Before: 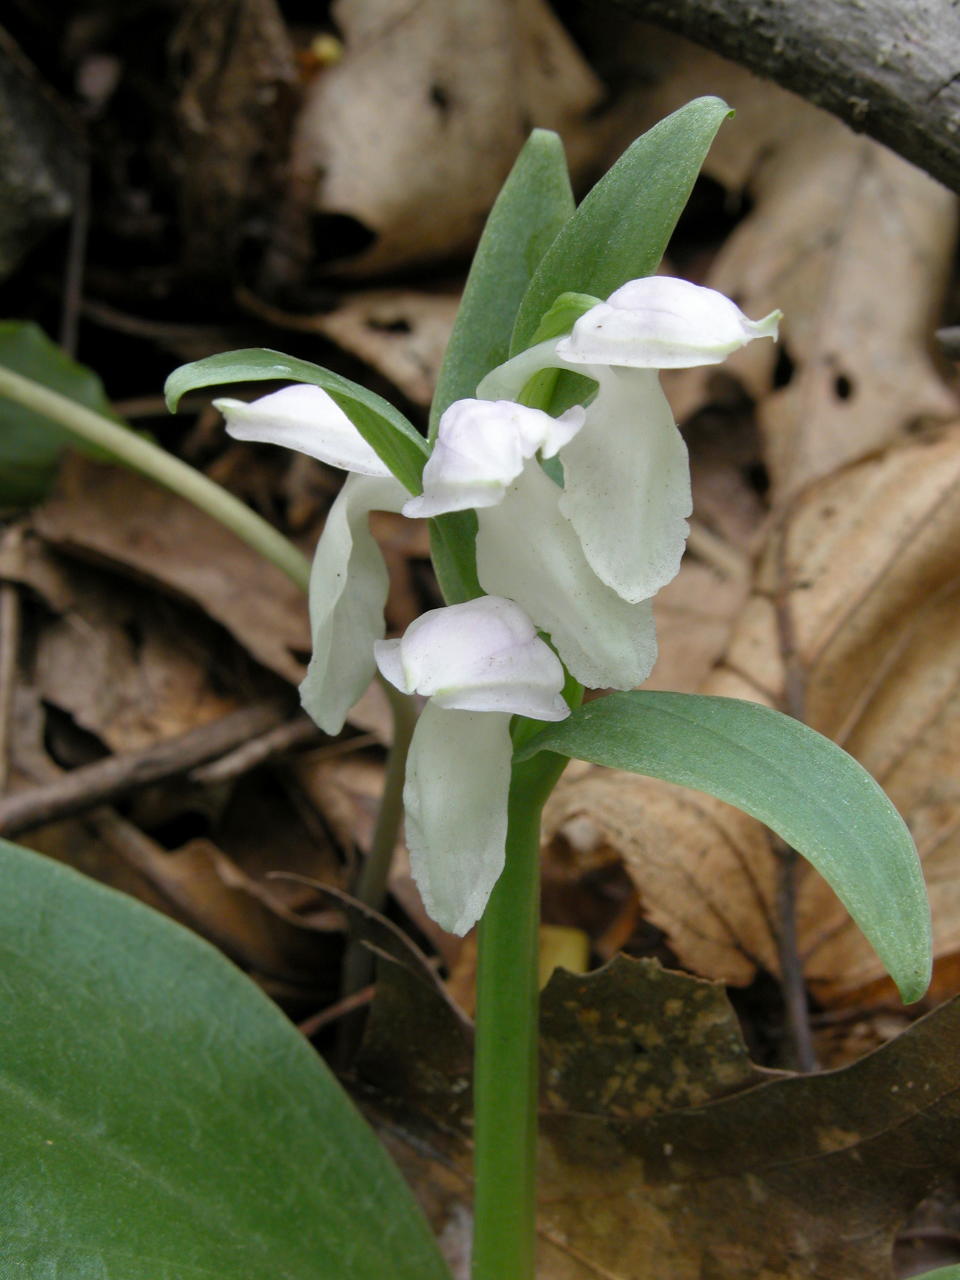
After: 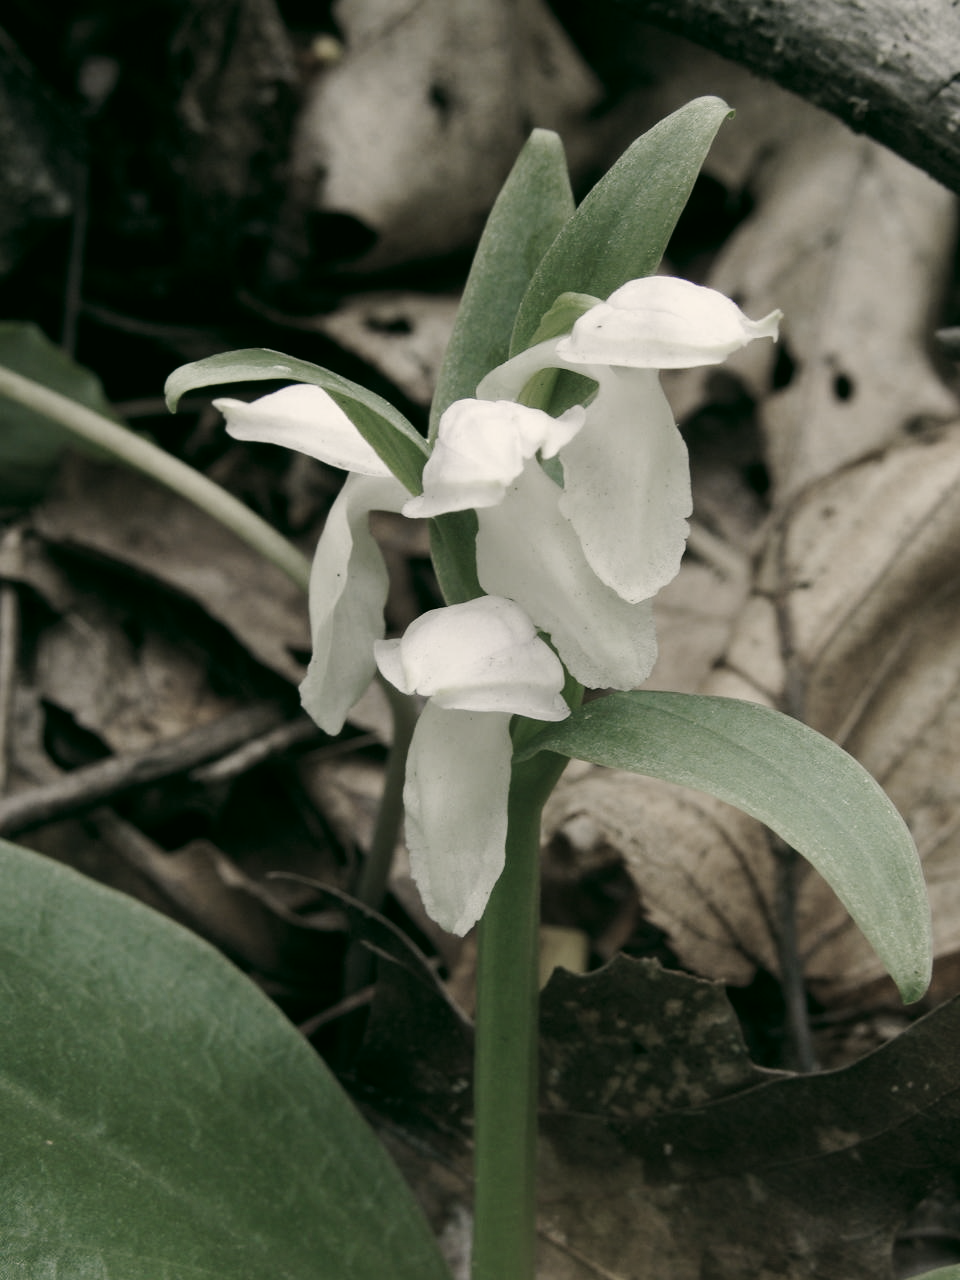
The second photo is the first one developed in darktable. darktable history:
tone curve: curves: ch0 [(0, 0) (0.126, 0.086) (0.338, 0.307) (0.494, 0.531) (0.703, 0.762) (1, 1)]; ch1 [(0, 0) (0.346, 0.324) (0.45, 0.426) (0.5, 0.5) (0.522, 0.517) (0.55, 0.578) (1, 1)]; ch2 [(0, 0) (0.44, 0.424) (0.501, 0.499) (0.554, 0.554) (0.622, 0.667) (0.707, 0.746) (1, 1)], preserve colors none
tone equalizer: edges refinement/feathering 500, mask exposure compensation -1.57 EV, preserve details no
color correction: highlights a* 5.18, highlights b* 23.84, shadows a* -15.67, shadows b* 3.8
color zones: curves: ch0 [(0, 0.613) (0.01, 0.613) (0.245, 0.448) (0.498, 0.529) (0.642, 0.665) (0.879, 0.777) (0.99, 0.613)]; ch1 [(0, 0.272) (0.219, 0.127) (0.724, 0.346)]
contrast brightness saturation: contrast 0.051
